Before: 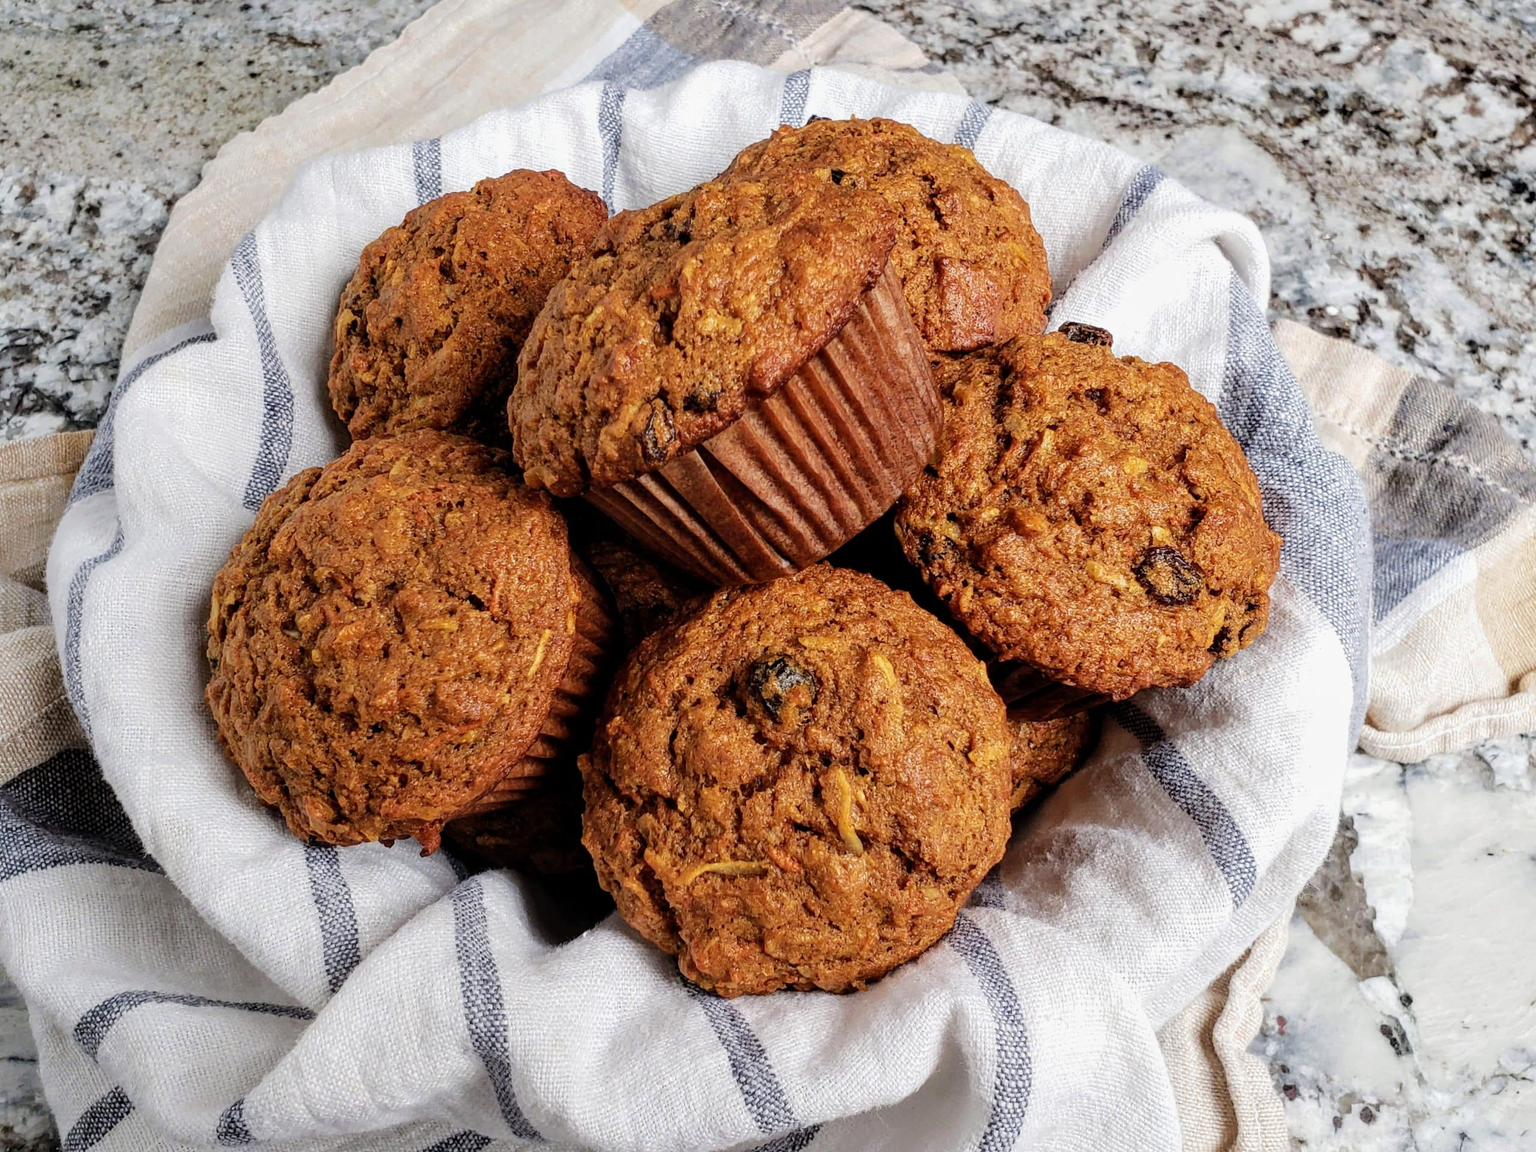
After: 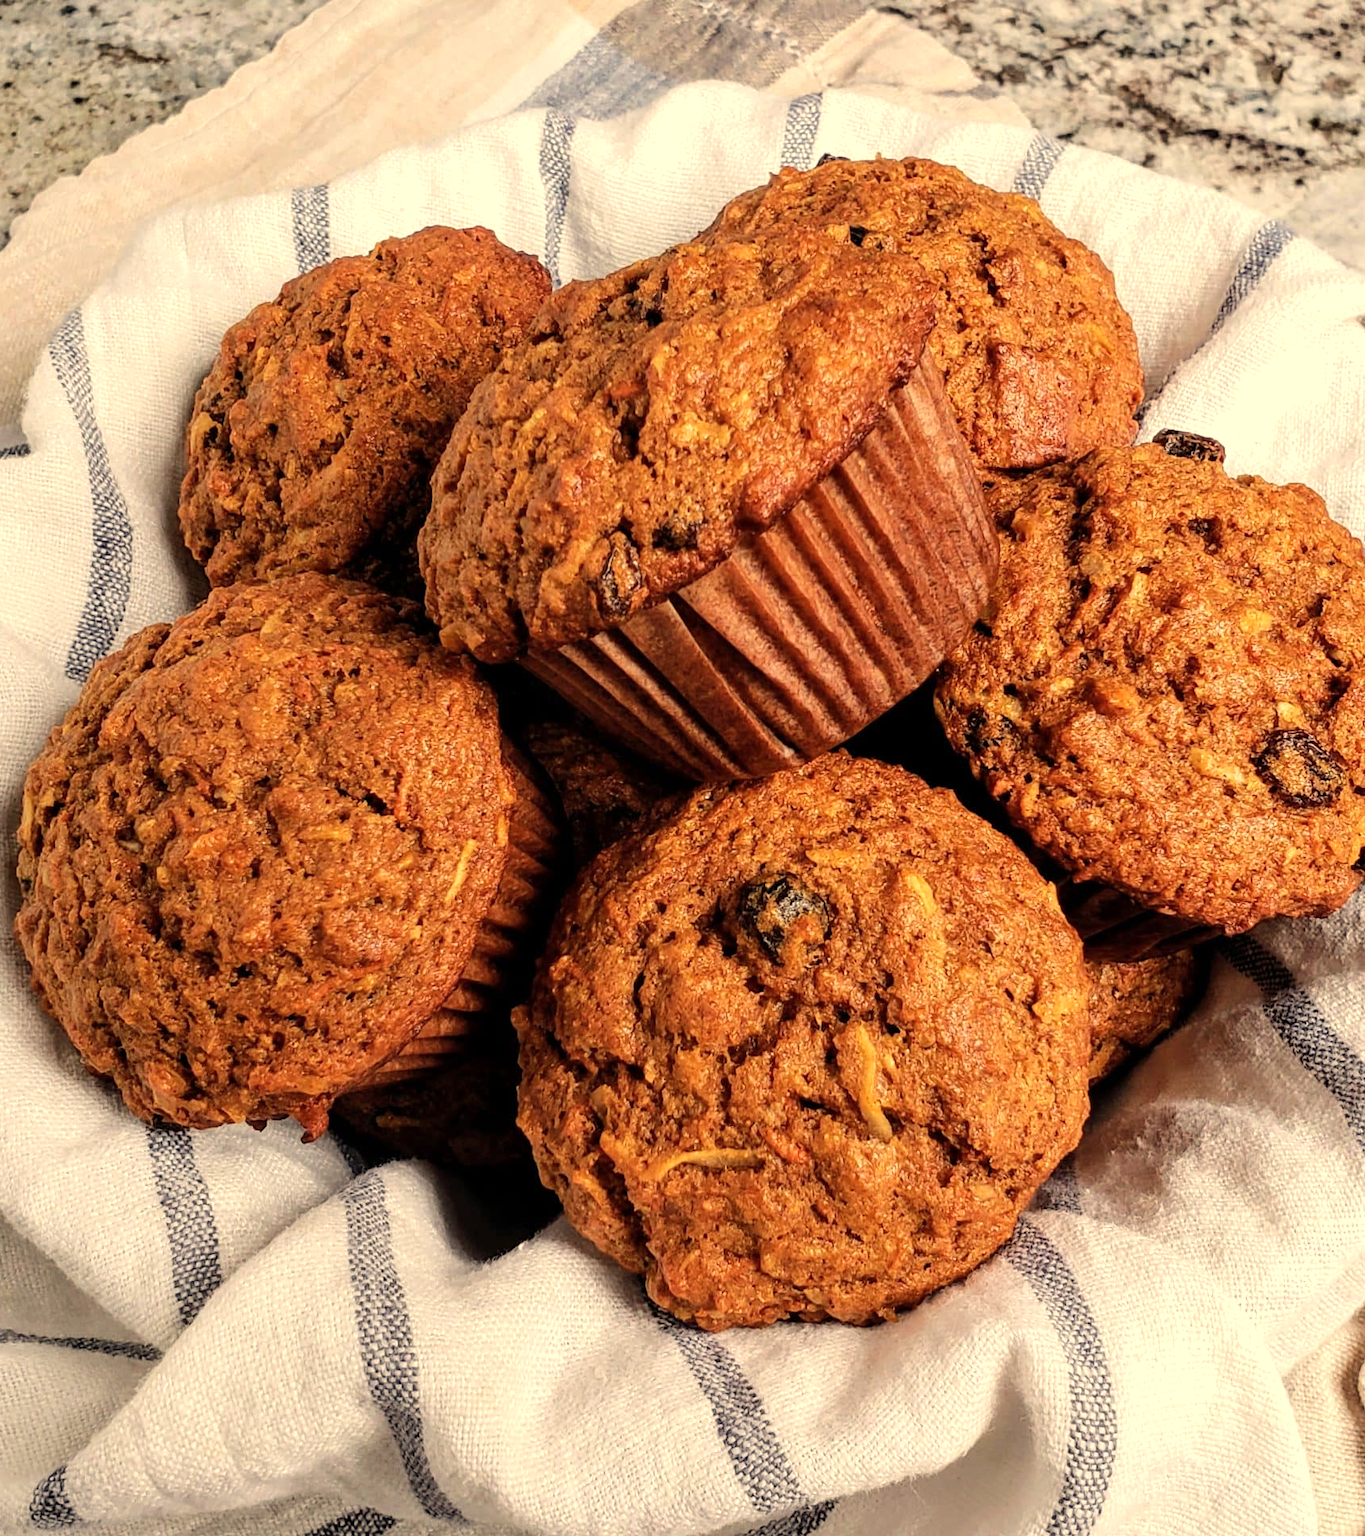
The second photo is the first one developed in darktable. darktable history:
exposure: exposure 0.191 EV, compensate highlight preservation false
white balance: red 1.123, blue 0.83
color correction: saturation 0.98
crop and rotate: left 12.673%, right 20.66%
